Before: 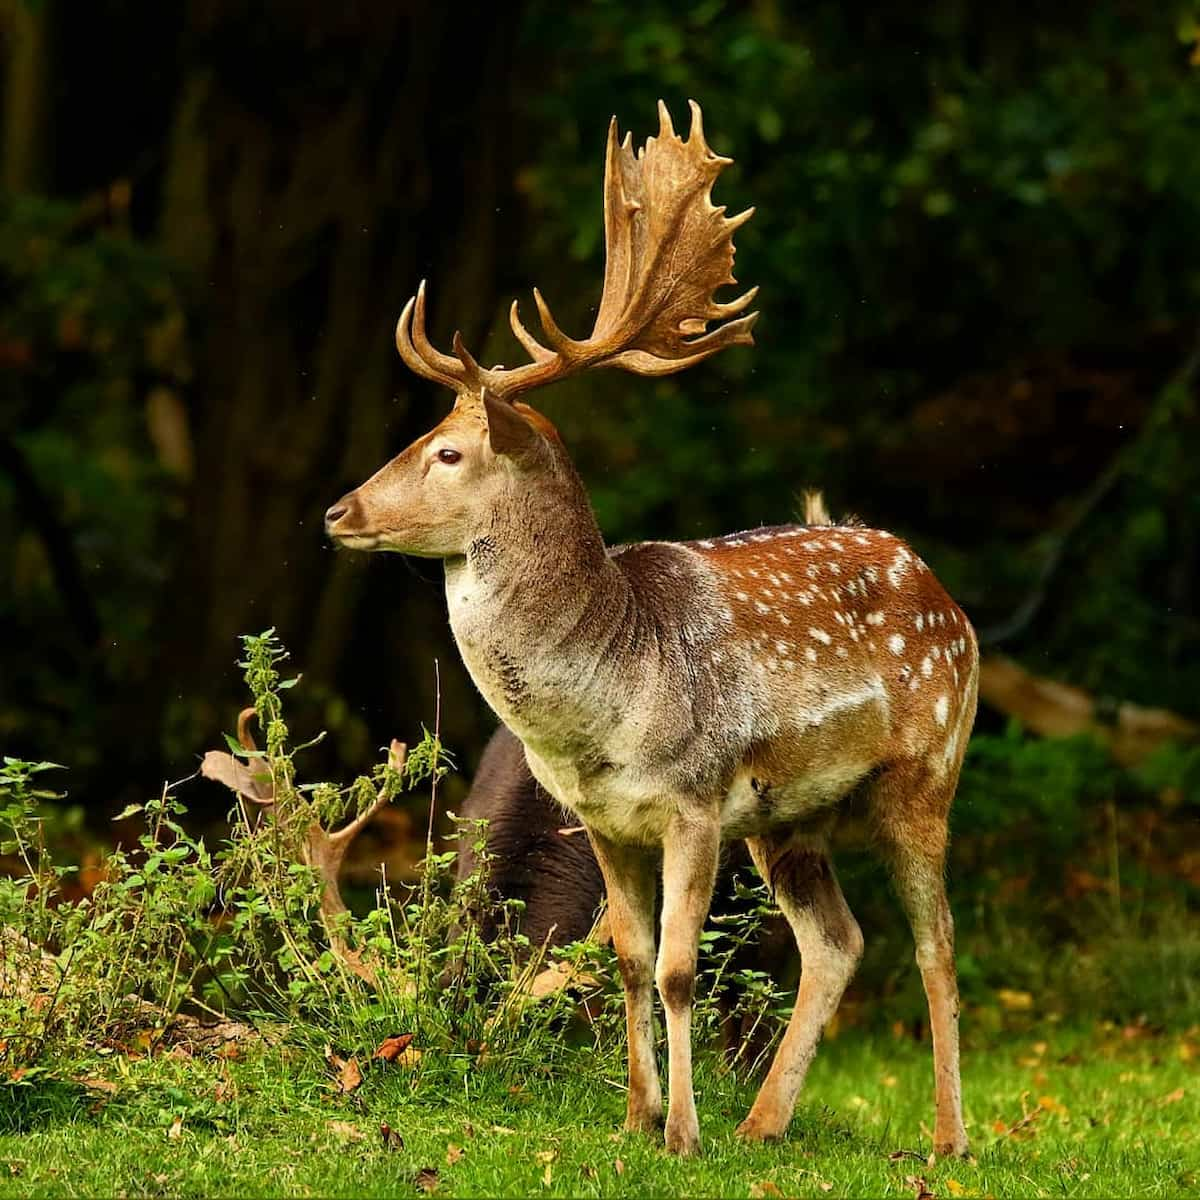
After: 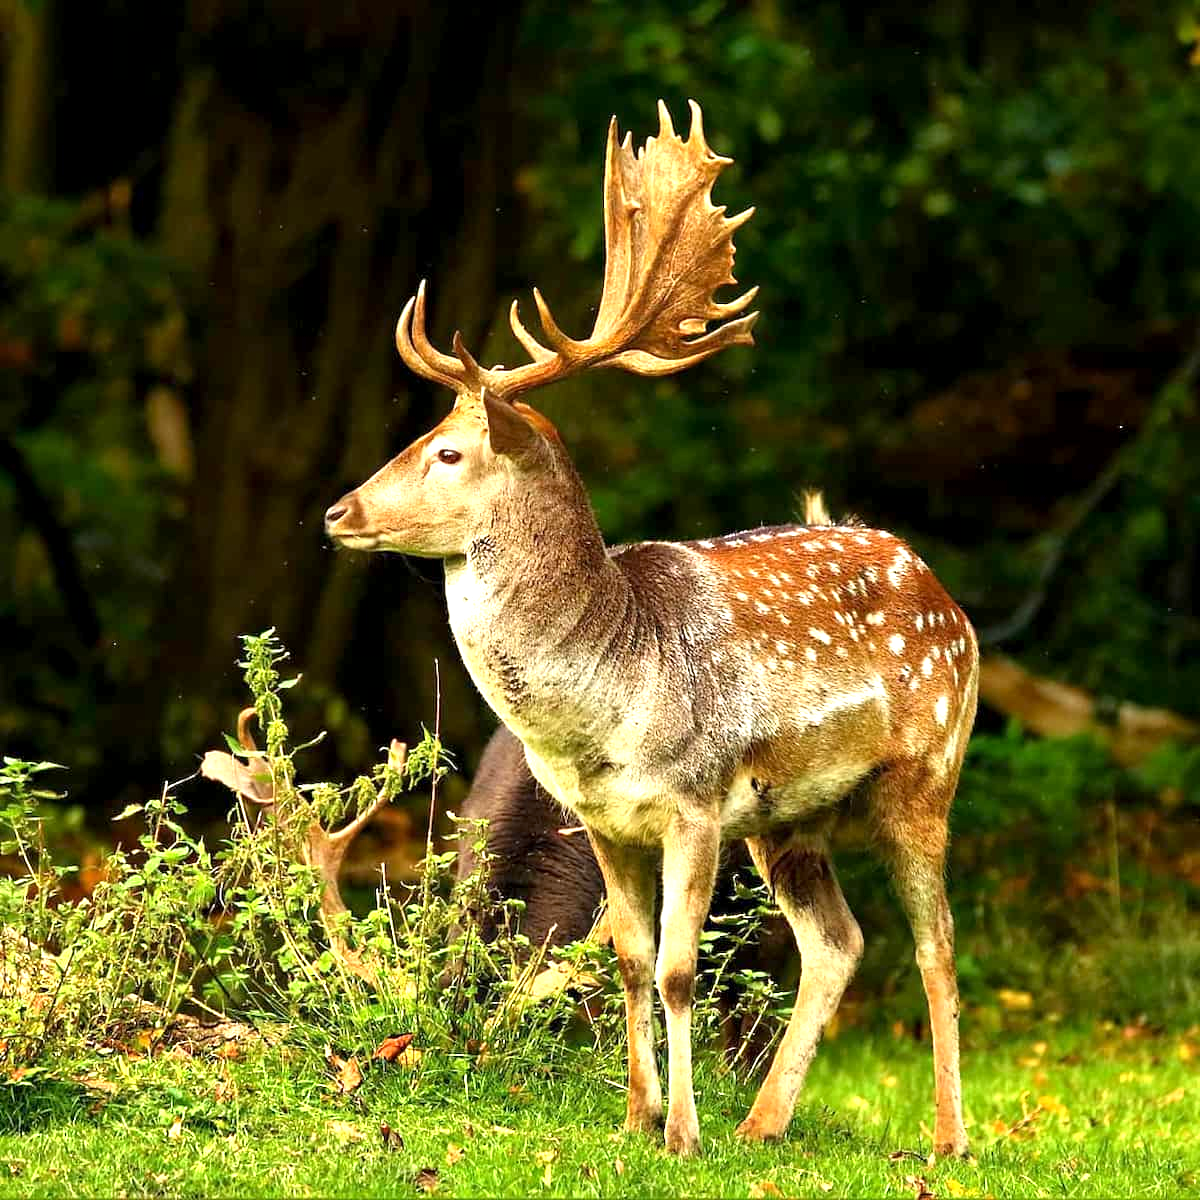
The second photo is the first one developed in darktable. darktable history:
exposure: black level correction 0.001, exposure 1.04 EV, compensate highlight preservation false
